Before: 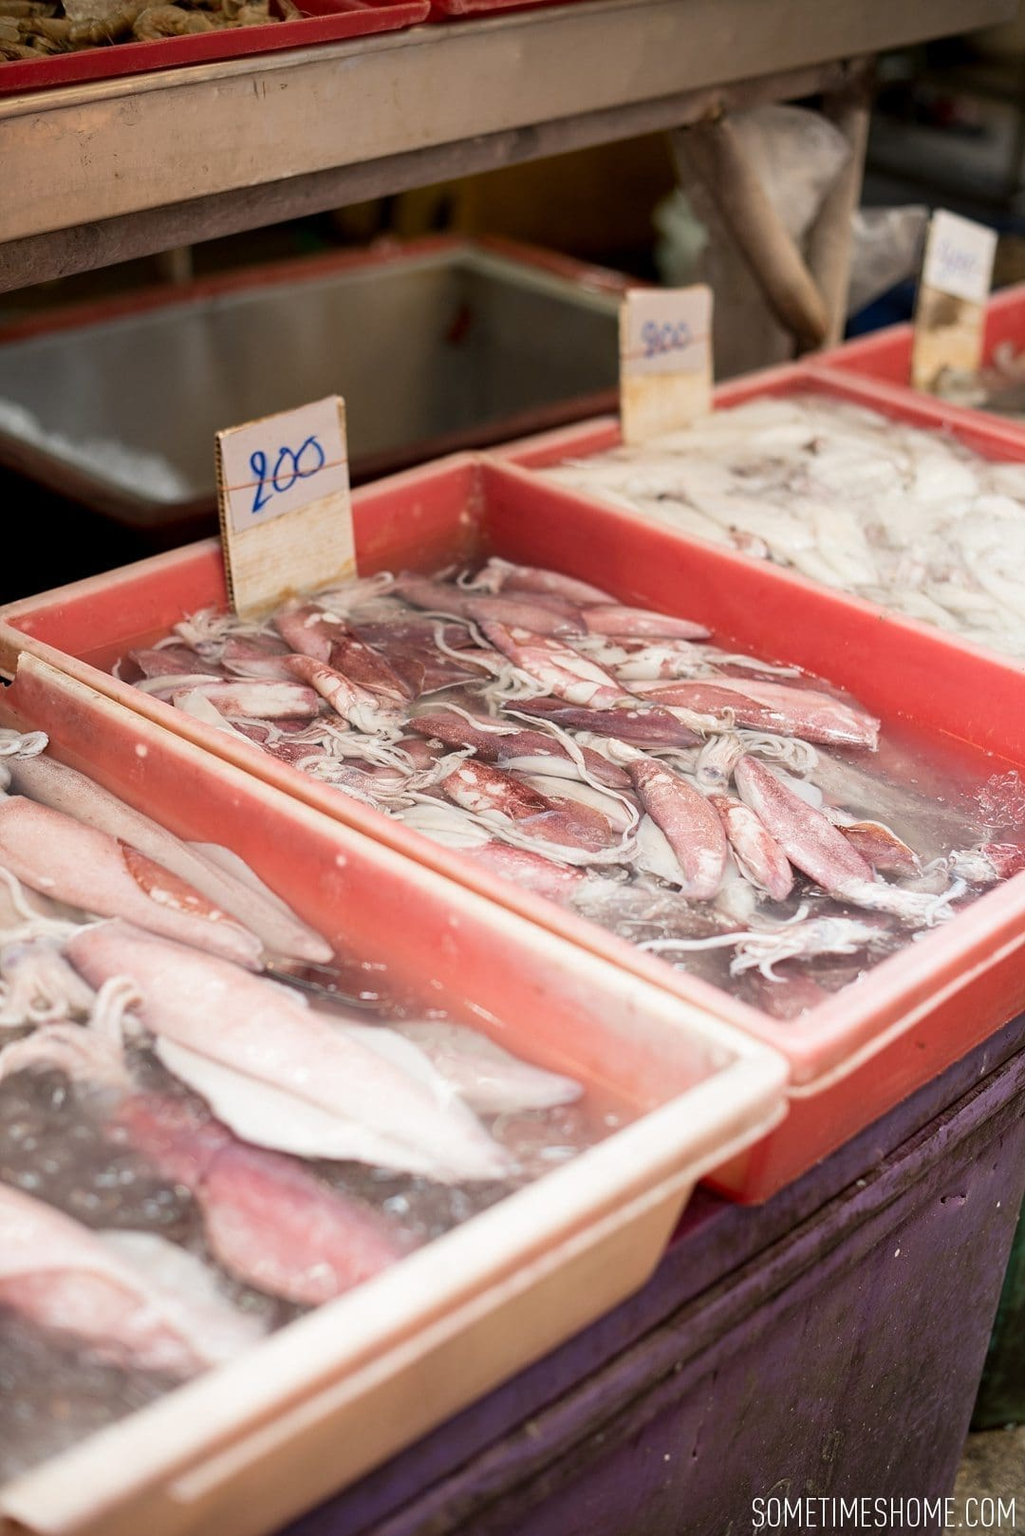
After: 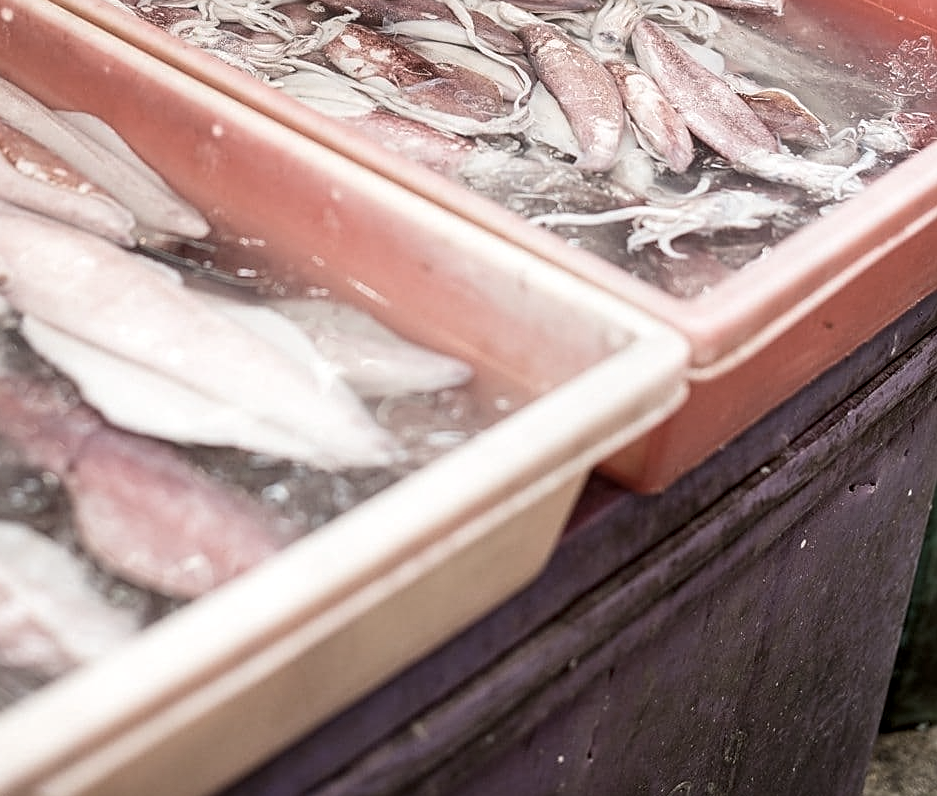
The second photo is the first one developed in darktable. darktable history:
crop and rotate: left 13.232%, top 47.972%, bottom 2.829%
sharpen: on, module defaults
contrast brightness saturation: contrast 0.103, saturation -0.379
local contrast: on, module defaults
